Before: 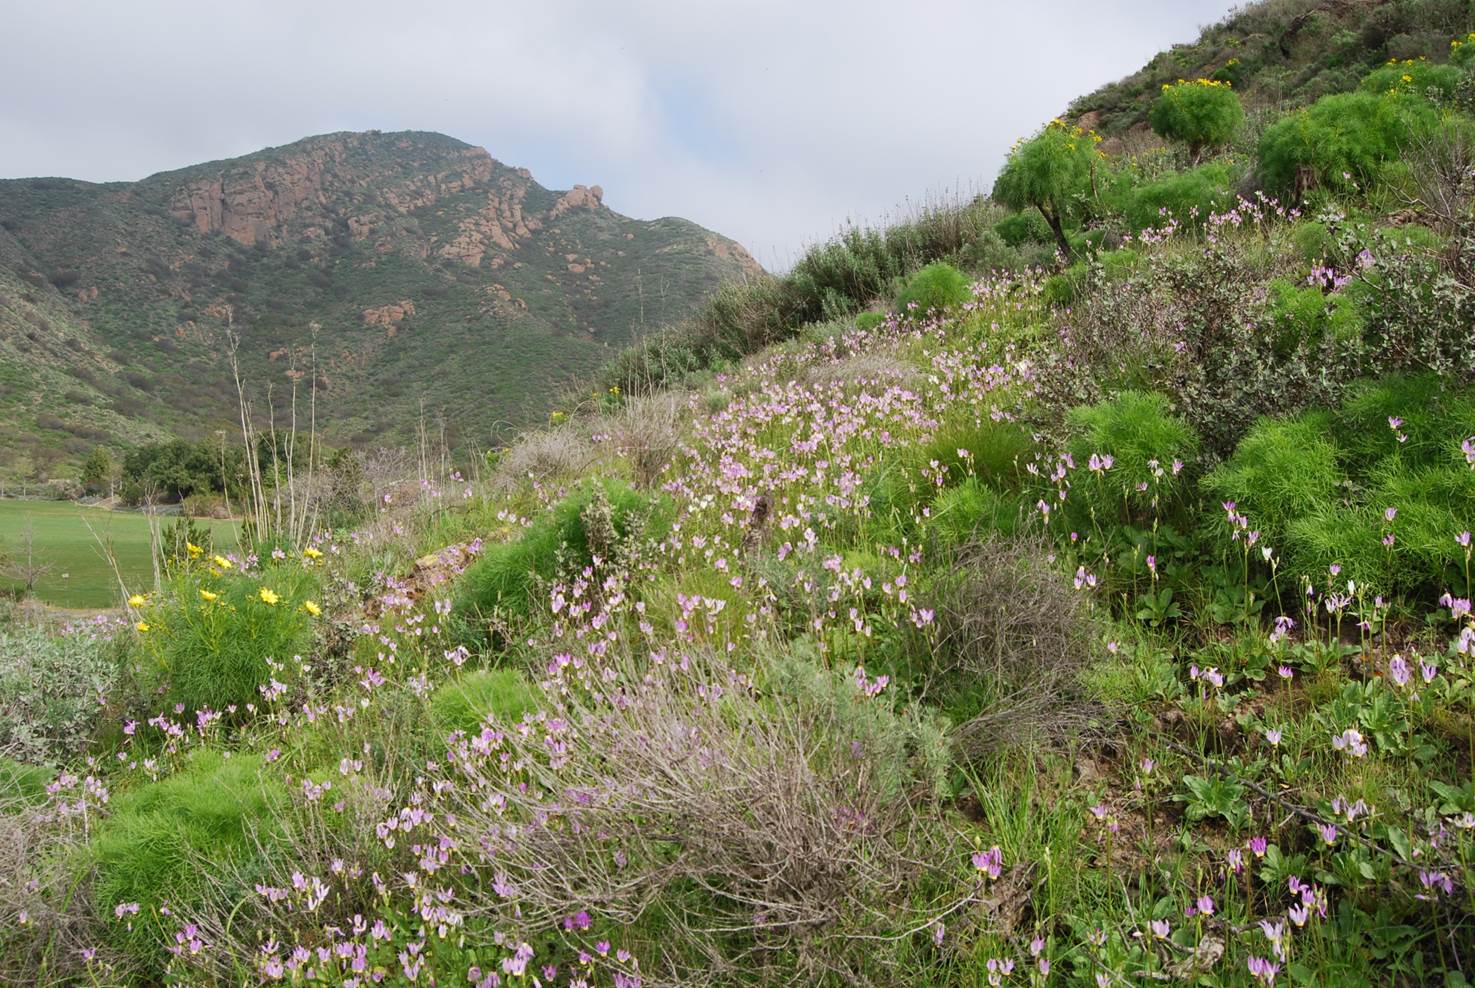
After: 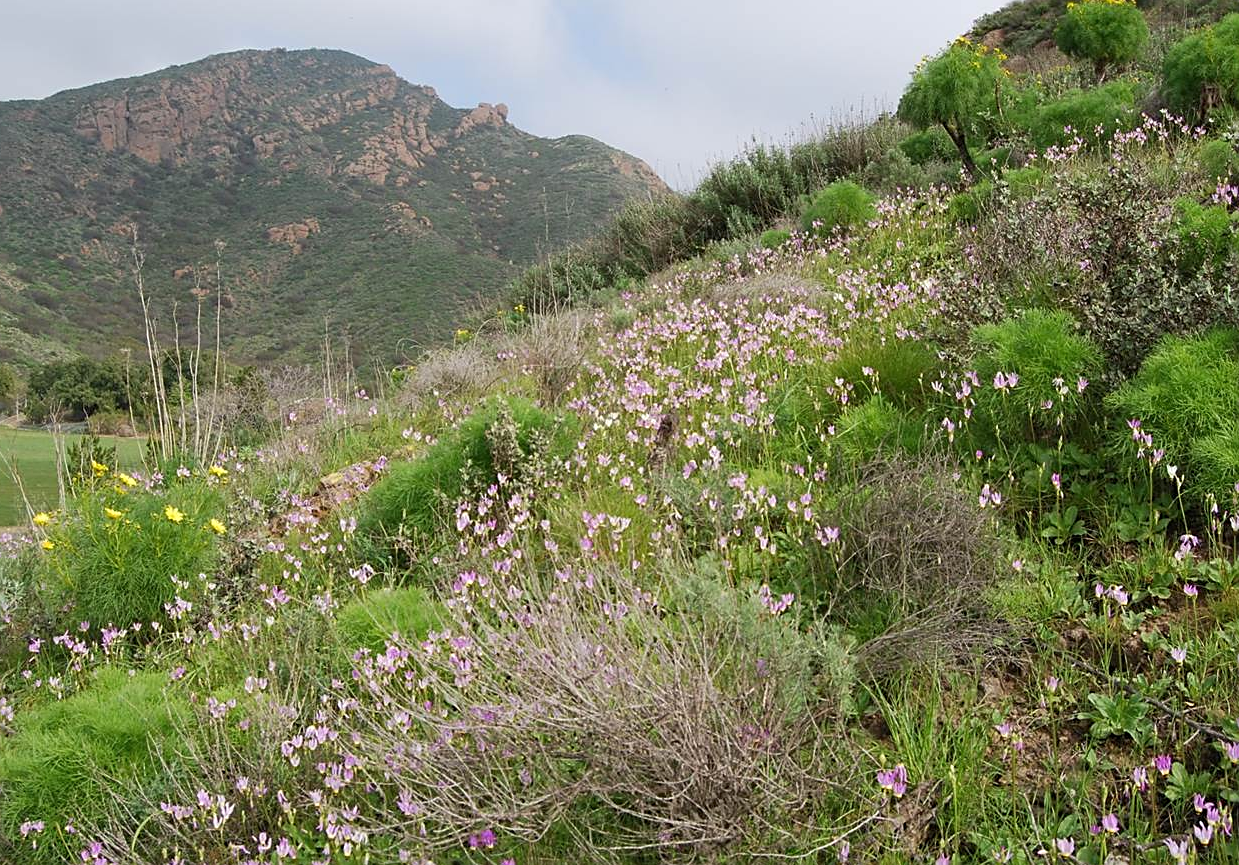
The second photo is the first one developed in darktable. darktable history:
crop: left 6.45%, top 8.395%, right 9.529%, bottom 4.008%
sharpen: on, module defaults
